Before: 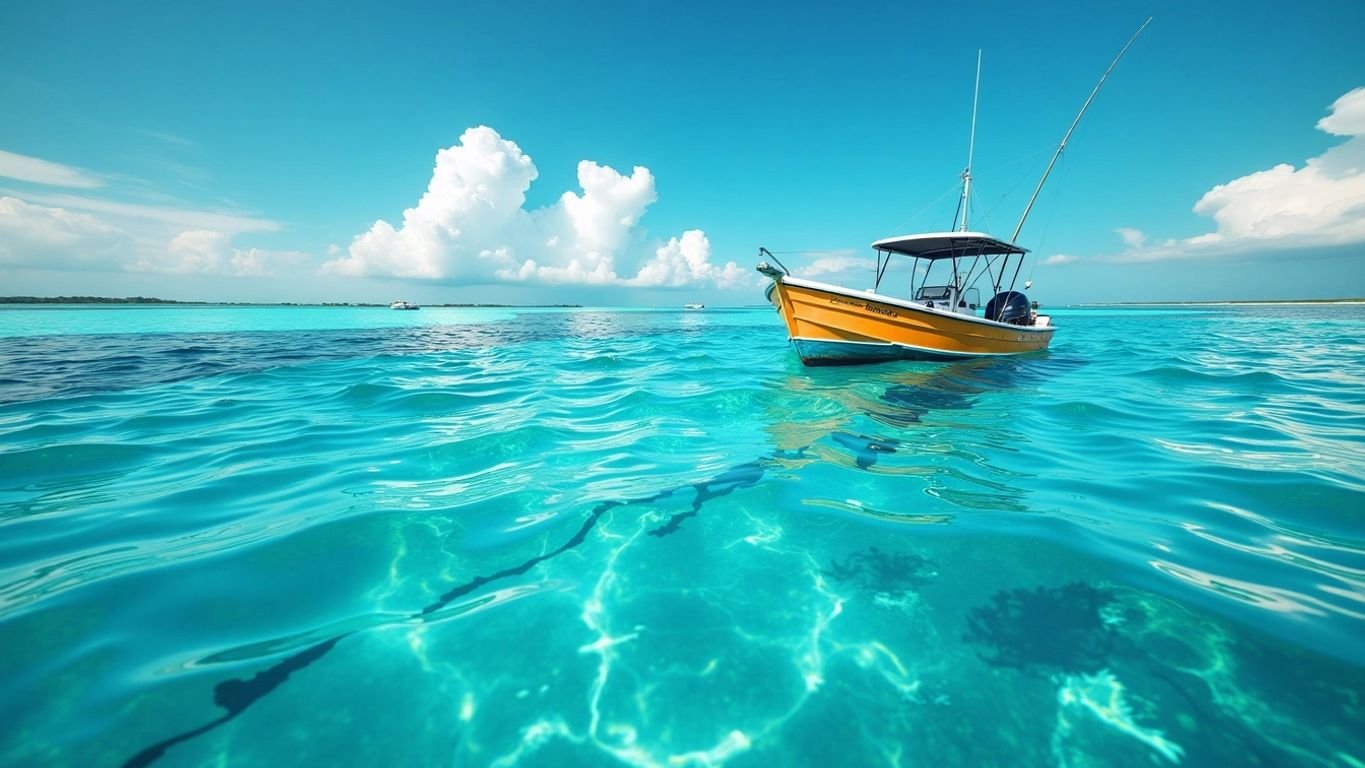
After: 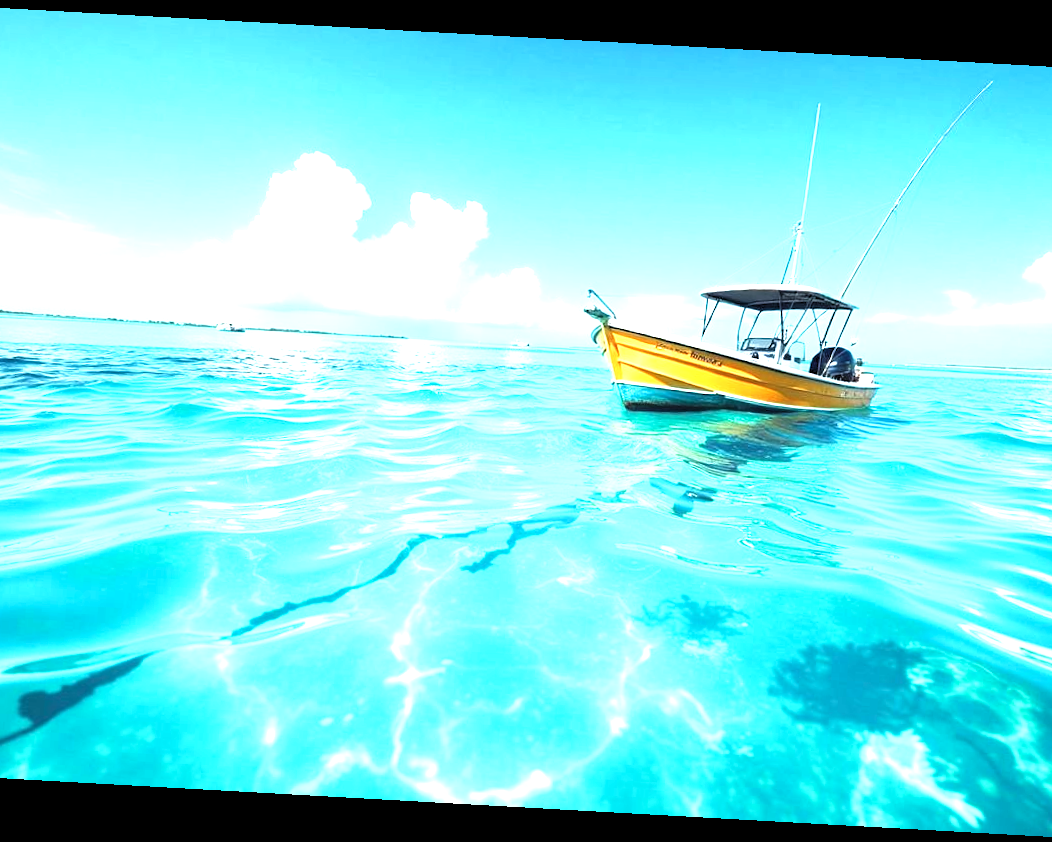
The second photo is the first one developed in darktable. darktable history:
exposure: black level correction 0, exposure 1.193 EV, compensate exposure bias true, compensate highlight preservation false
color balance rgb: perceptual saturation grading › global saturation 0.634%
tone curve: curves: ch0 [(0, 0) (0.003, 0.003) (0.011, 0.012) (0.025, 0.026) (0.044, 0.047) (0.069, 0.073) (0.1, 0.105) (0.136, 0.143) (0.177, 0.187) (0.224, 0.237) (0.277, 0.293) (0.335, 0.354) (0.399, 0.422) (0.468, 0.495) (0.543, 0.574) (0.623, 0.659) (0.709, 0.749) (0.801, 0.846) (0.898, 0.932) (1, 1)], preserve colors none
levels: levels [0.062, 0.494, 0.925]
crop and rotate: angle -3.2°, left 14.197%, top 0.039%, right 10.924%, bottom 0.056%
